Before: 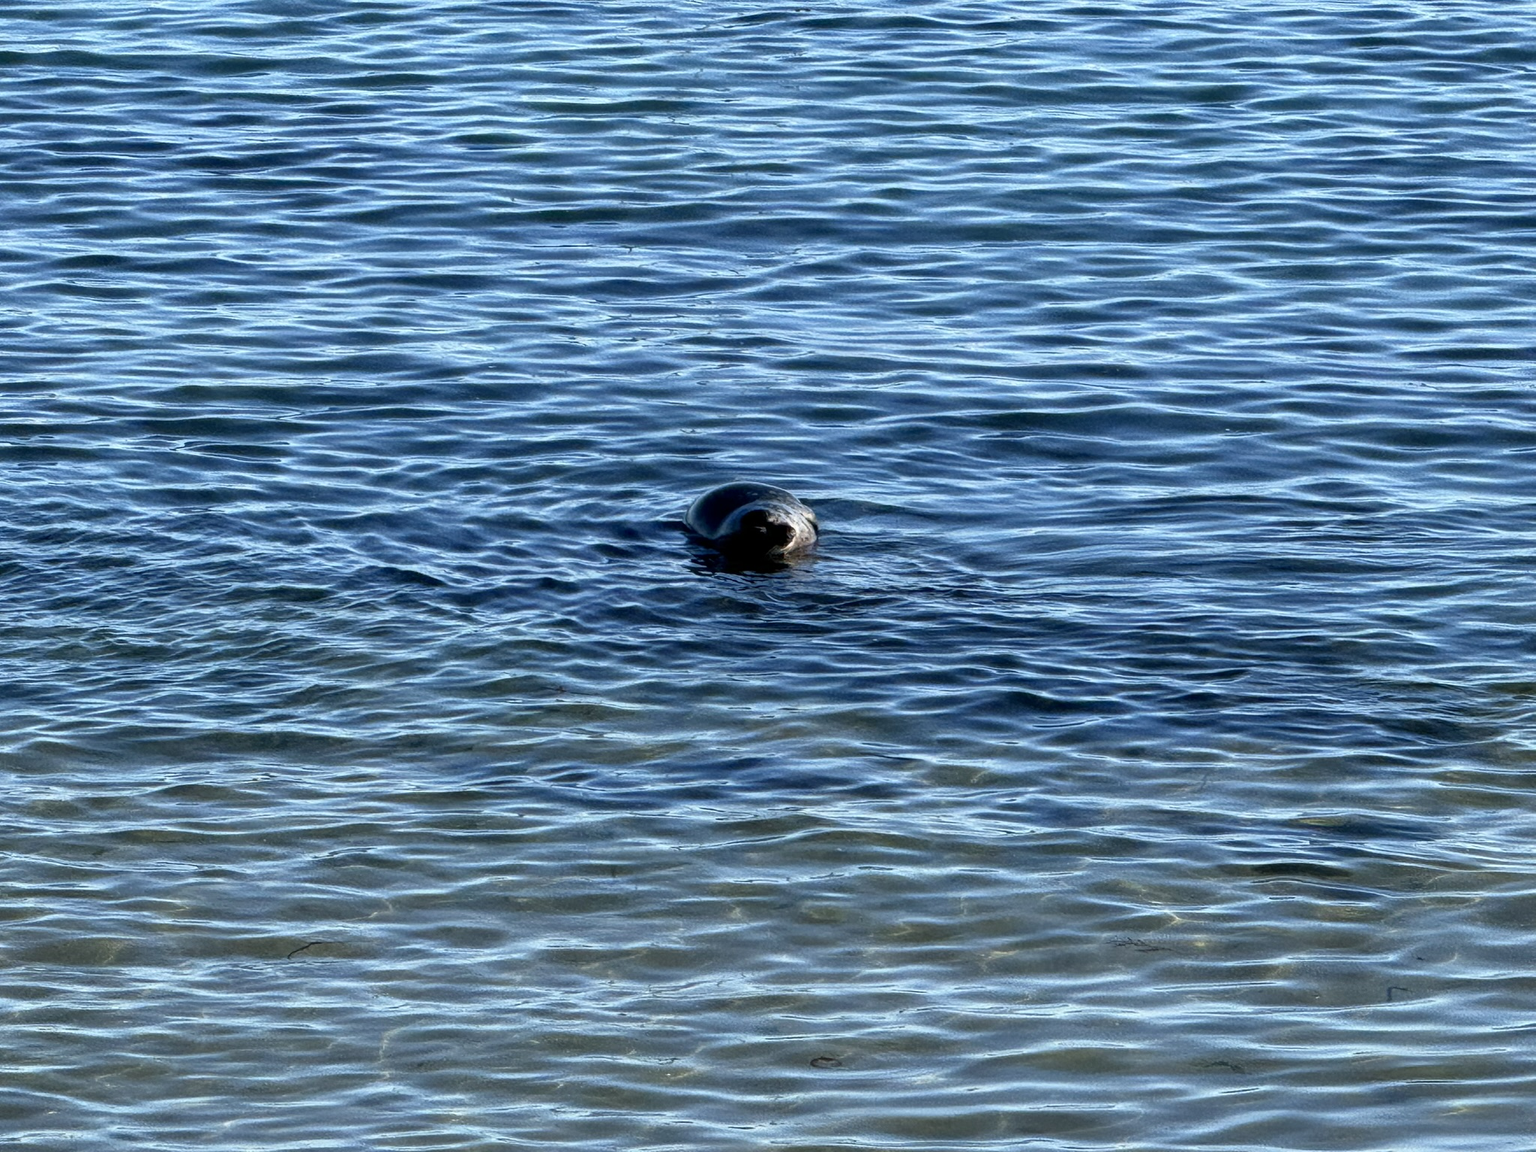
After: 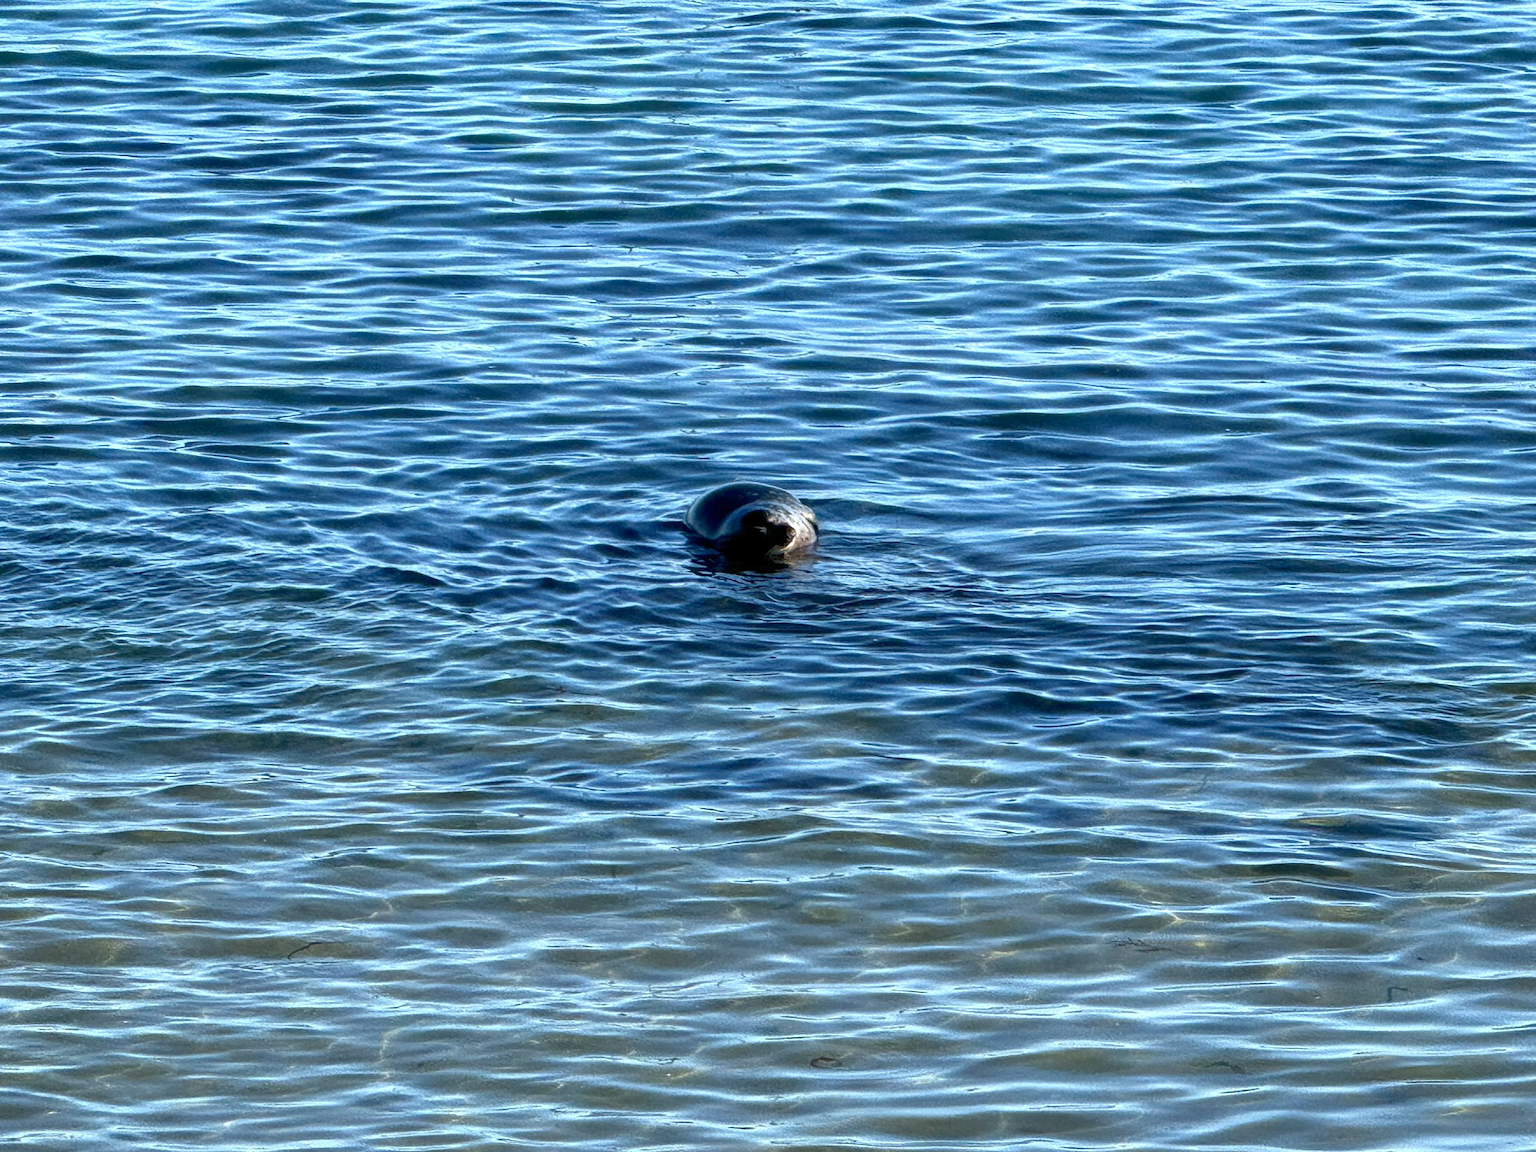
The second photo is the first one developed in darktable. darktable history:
exposure: exposure 0.3 EV, compensate highlight preservation false
rgb curve: curves: ch0 [(0, 0) (0.093, 0.159) (0.241, 0.265) (0.414, 0.42) (1, 1)], compensate middle gray true, preserve colors basic power
